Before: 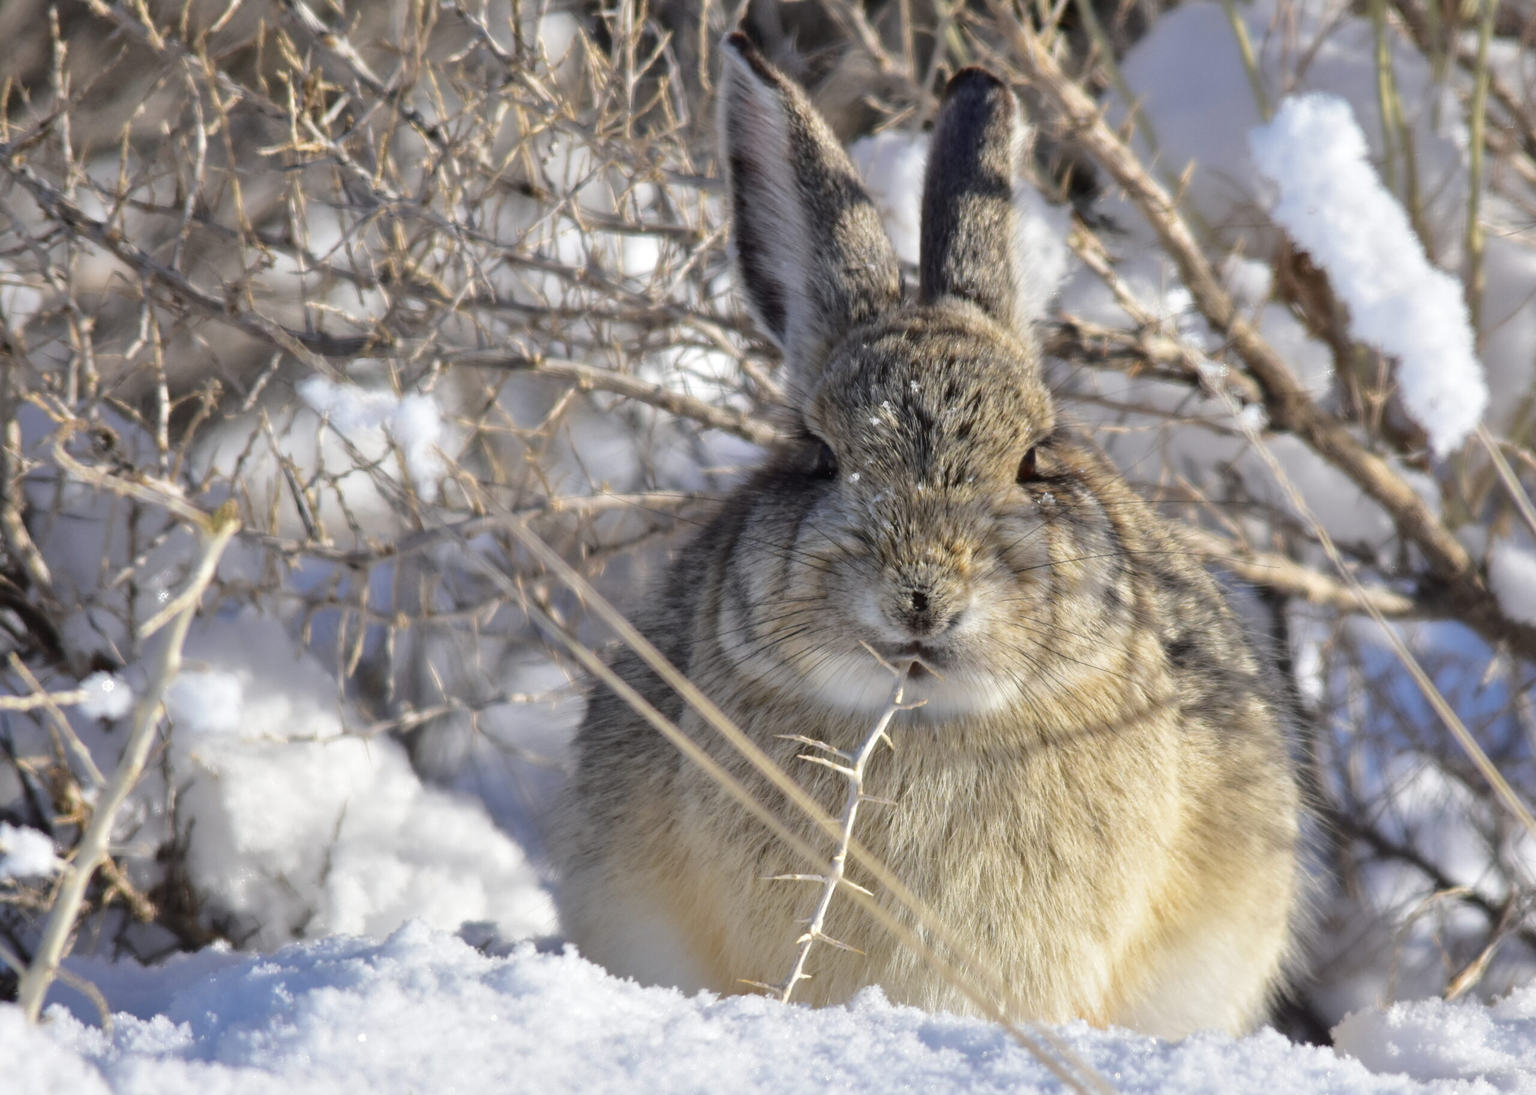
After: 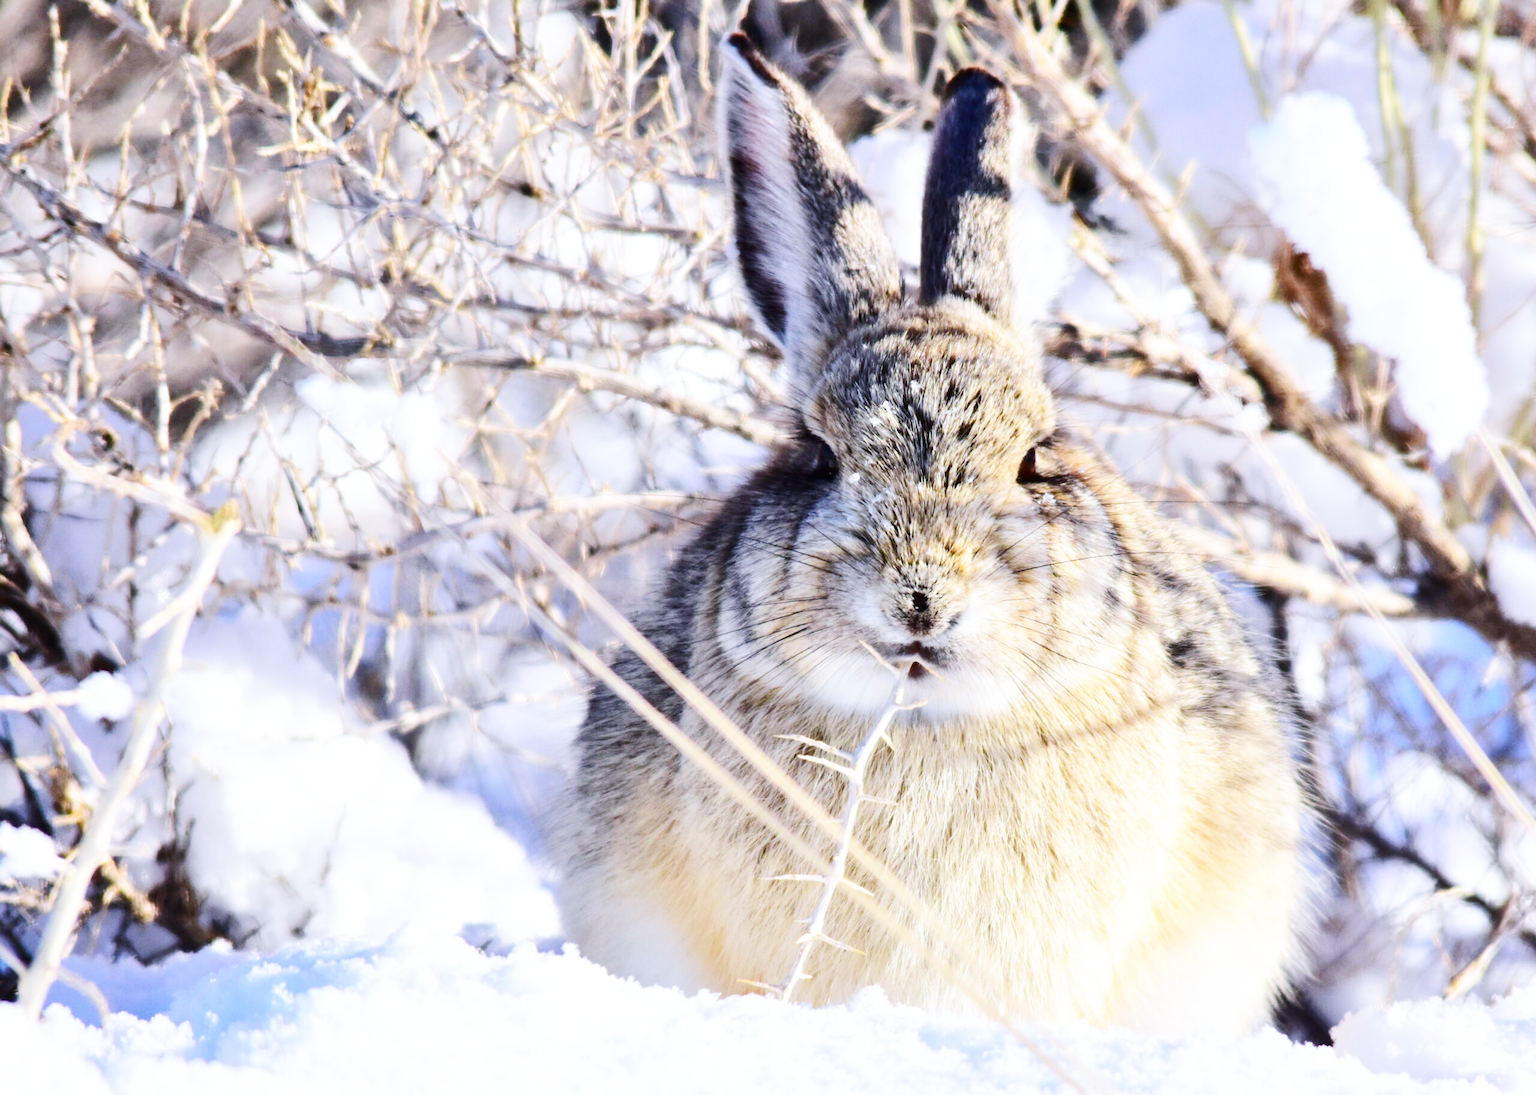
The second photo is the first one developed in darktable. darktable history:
base curve: curves: ch0 [(0, 0.003) (0.001, 0.002) (0.006, 0.004) (0.02, 0.022) (0.048, 0.086) (0.094, 0.234) (0.162, 0.431) (0.258, 0.629) (0.385, 0.8) (0.548, 0.918) (0.751, 0.988) (1, 1)], preserve colors none
contrast brightness saturation: contrast 0.162, saturation 0.324
color calibration: illuminant as shot in camera, x 0.358, y 0.373, temperature 4628.91 K
